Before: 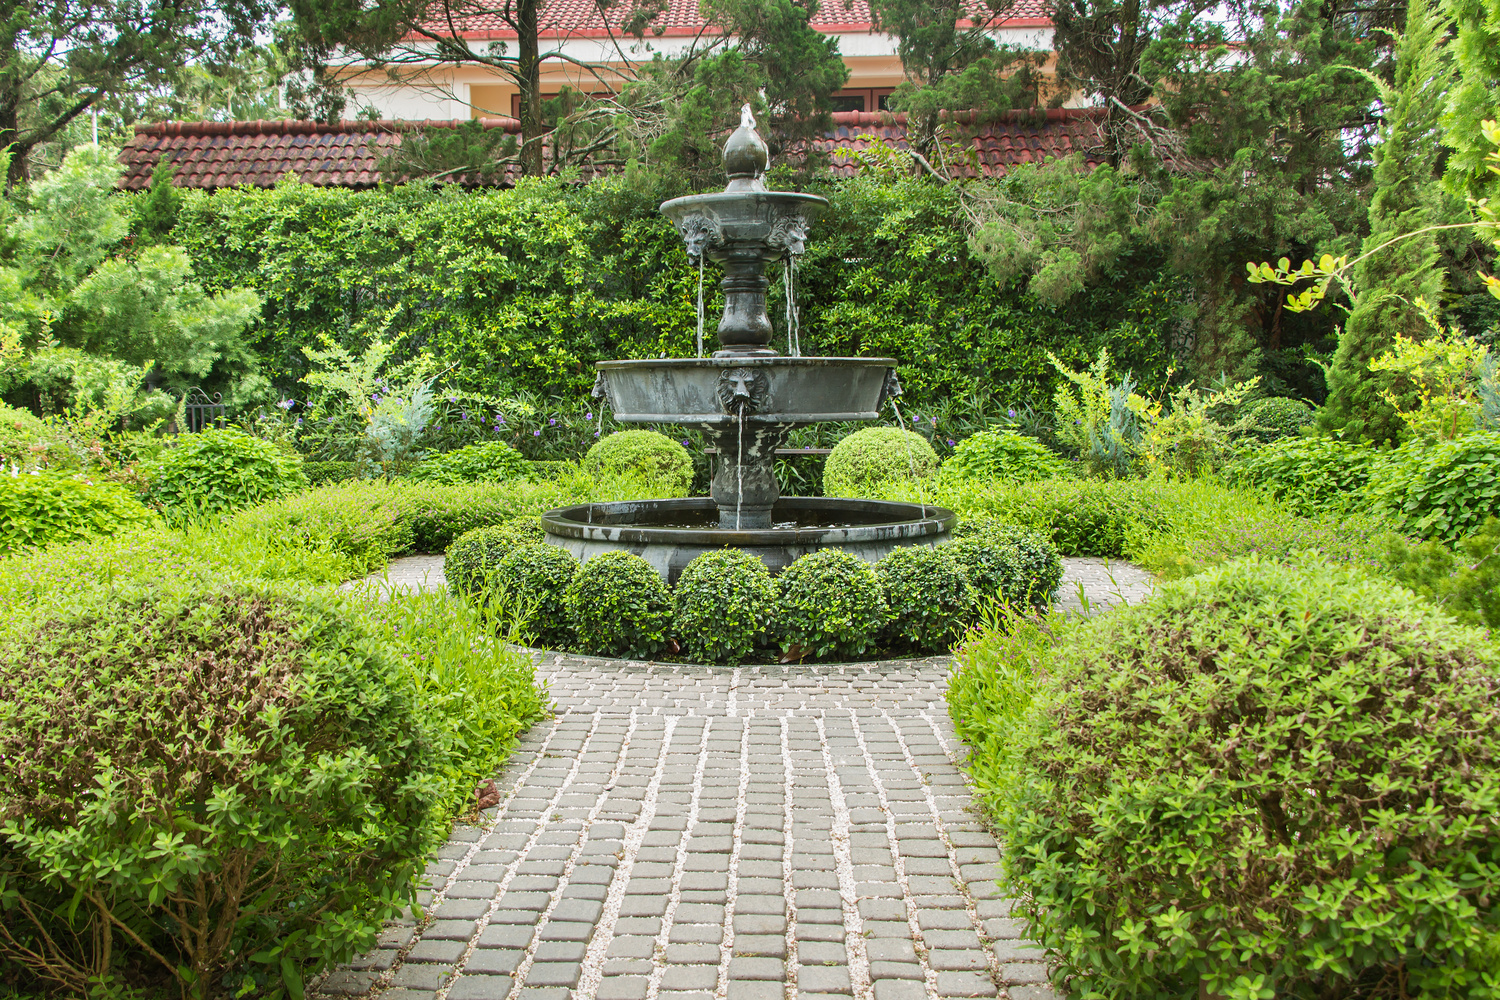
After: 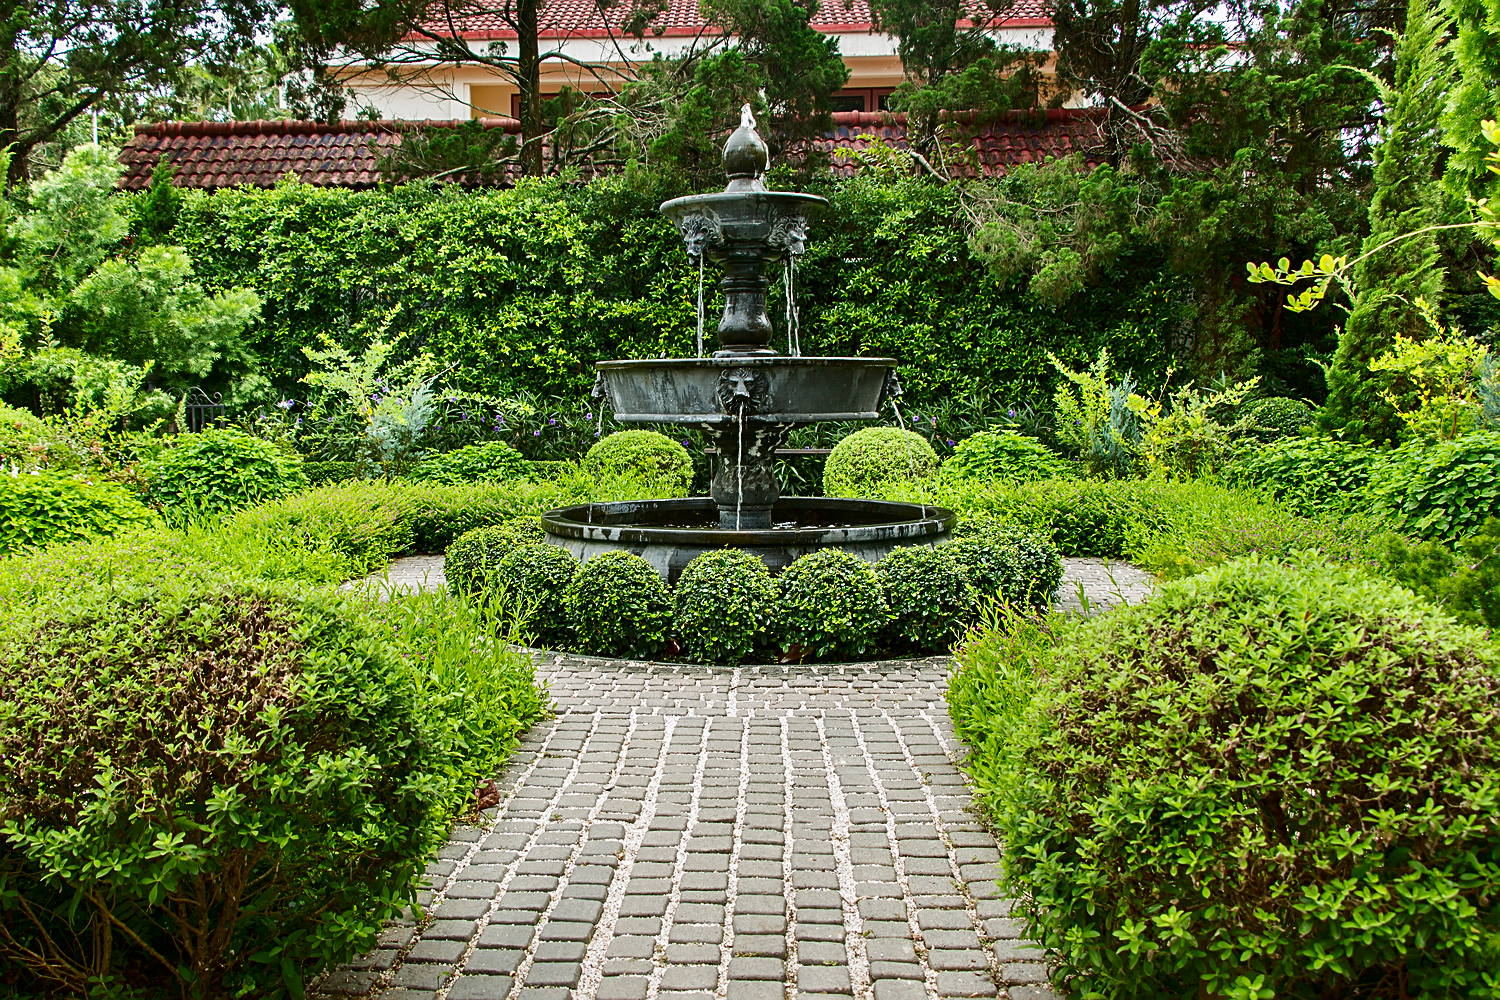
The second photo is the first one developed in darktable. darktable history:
sharpen: on, module defaults
contrast brightness saturation: contrast 0.13, brightness -0.24, saturation 0.14
